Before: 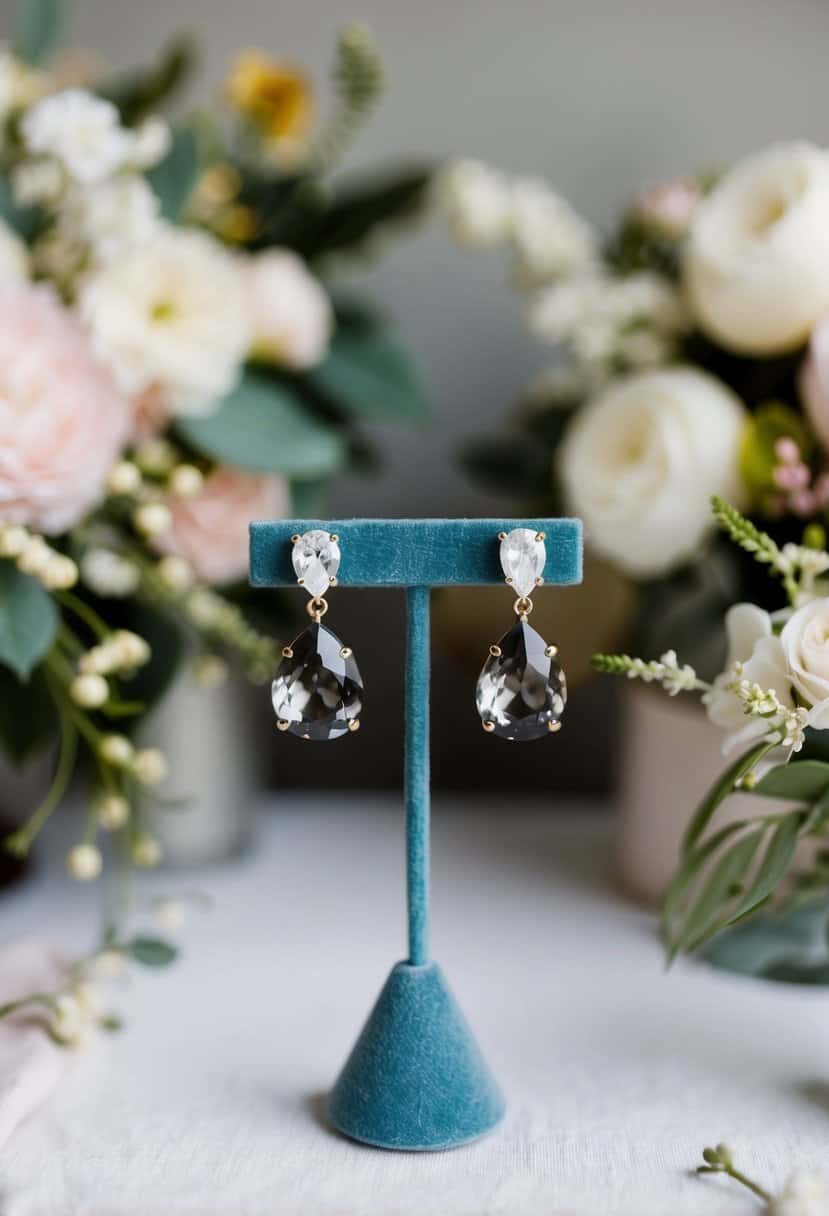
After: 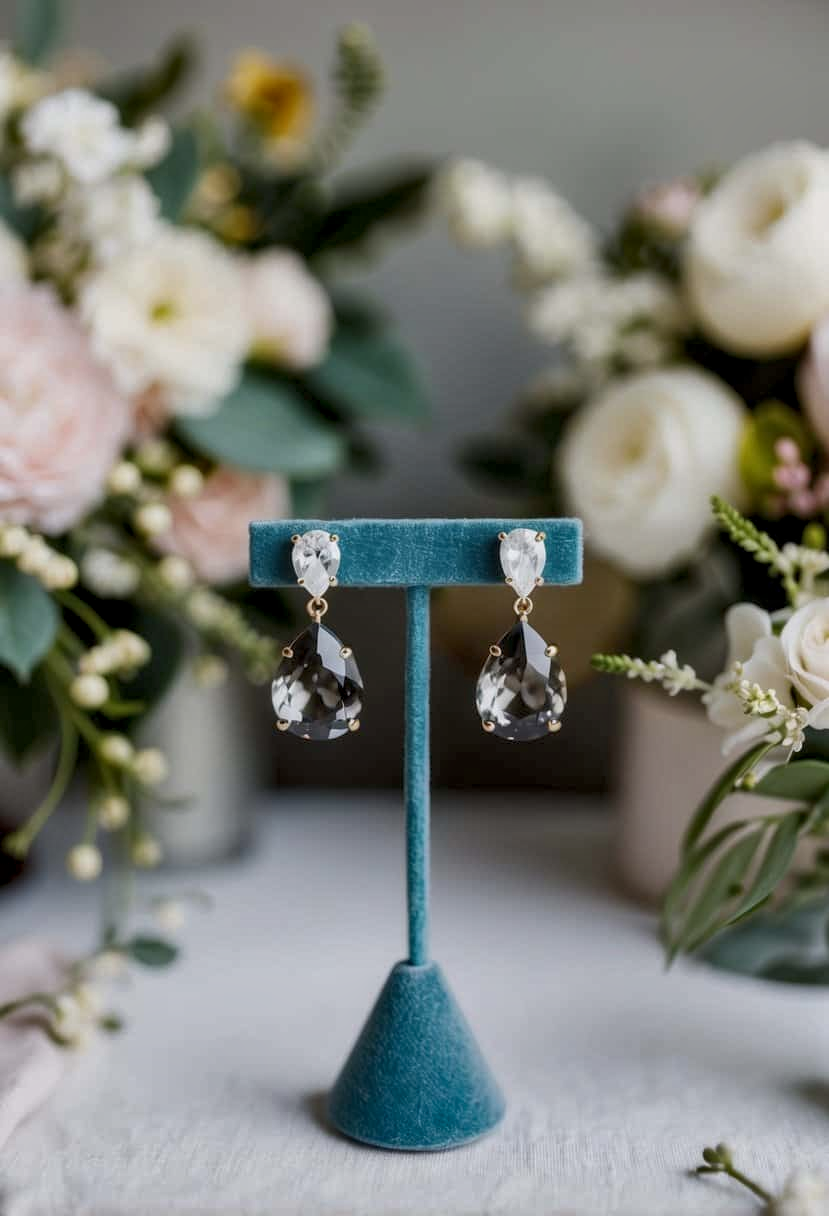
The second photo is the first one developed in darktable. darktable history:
tone equalizer: -8 EV 0.24 EV, -7 EV 0.426 EV, -6 EV 0.427 EV, -5 EV 0.229 EV, -3 EV -0.254 EV, -2 EV -0.39 EV, -1 EV -0.405 EV, +0 EV -0.259 EV
local contrast: detail 130%
shadows and highlights: low approximation 0.01, soften with gaussian
exposure: compensate highlight preservation false
